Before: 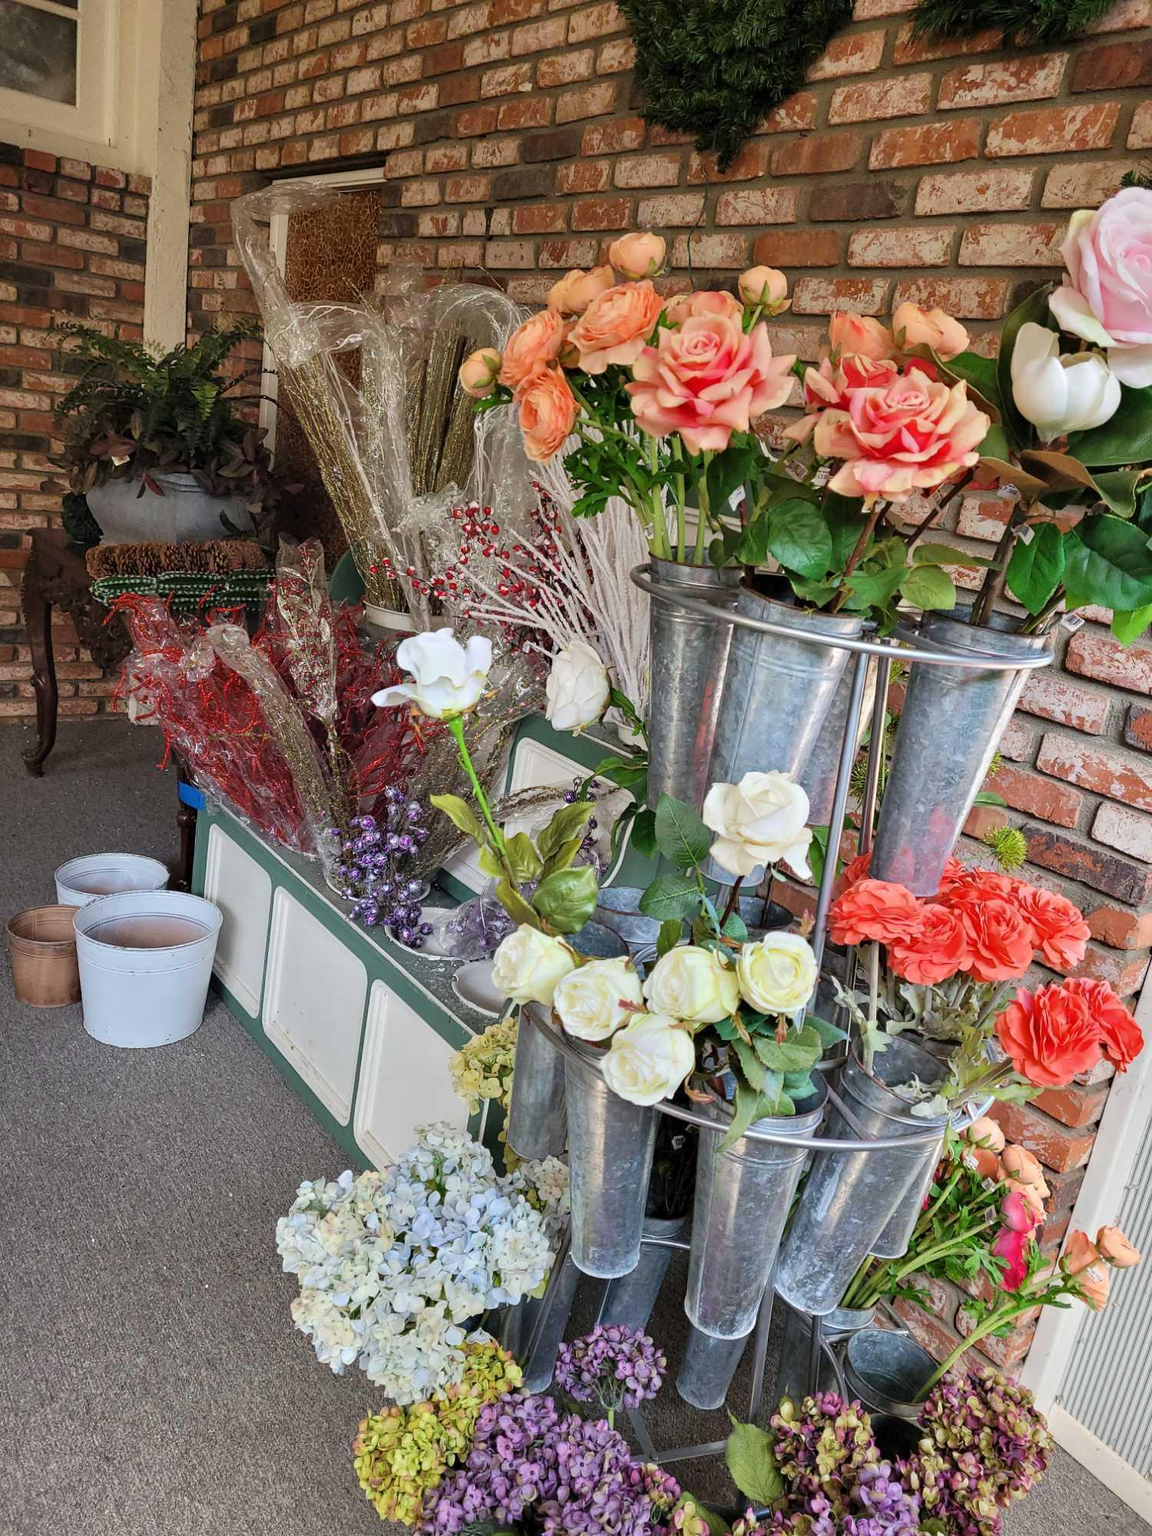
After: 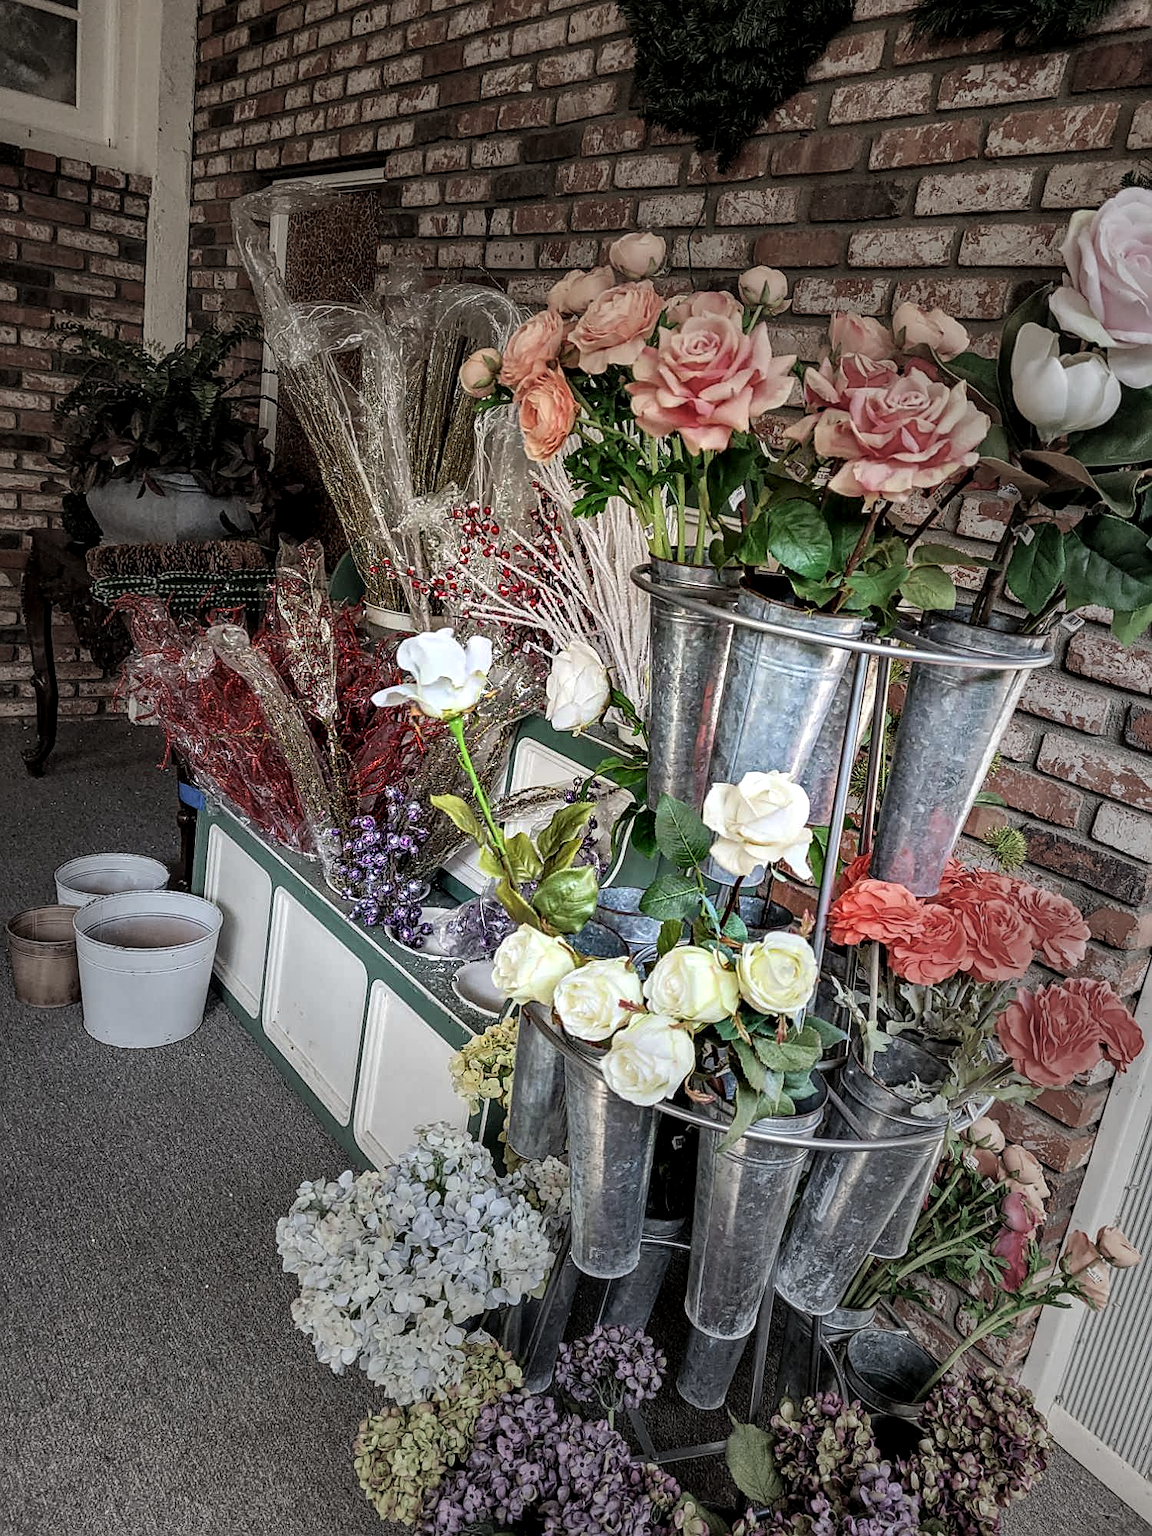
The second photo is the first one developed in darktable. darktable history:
vignetting: fall-off start 31.35%, fall-off radius 34.01%, unbound false
contrast brightness saturation: contrast 0.013, saturation -0.047
local contrast: detail 161%
sharpen: on, module defaults
